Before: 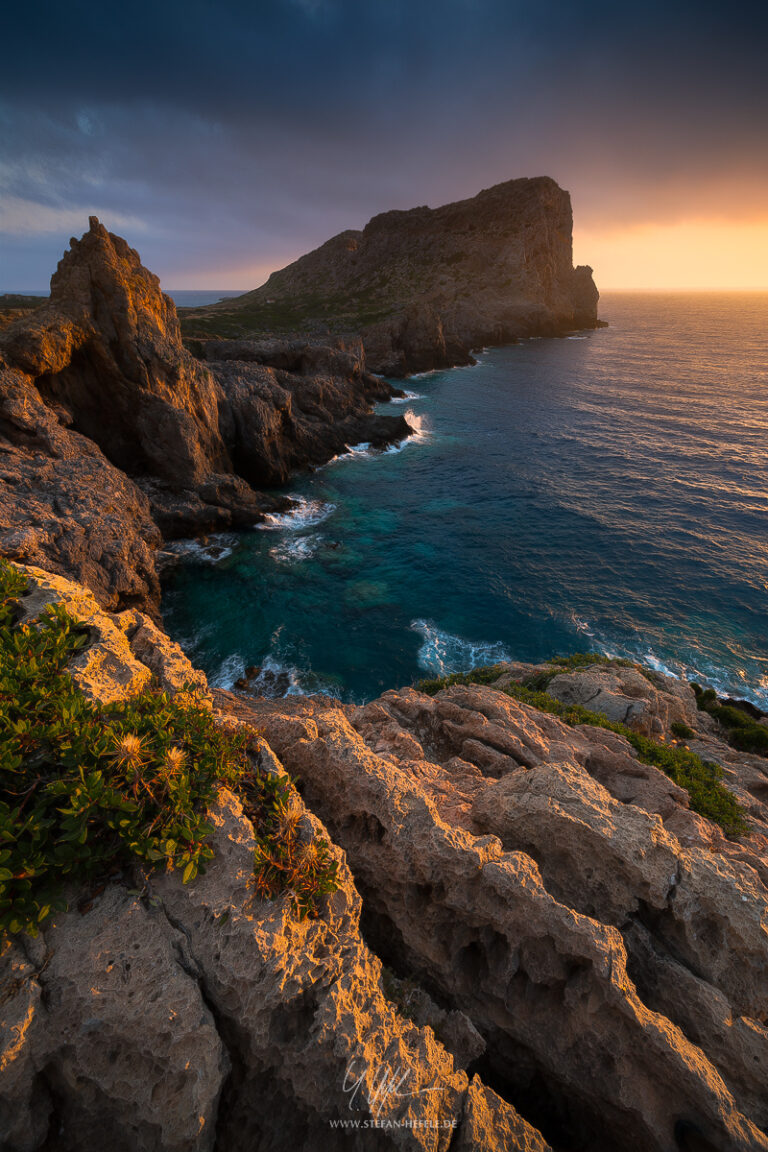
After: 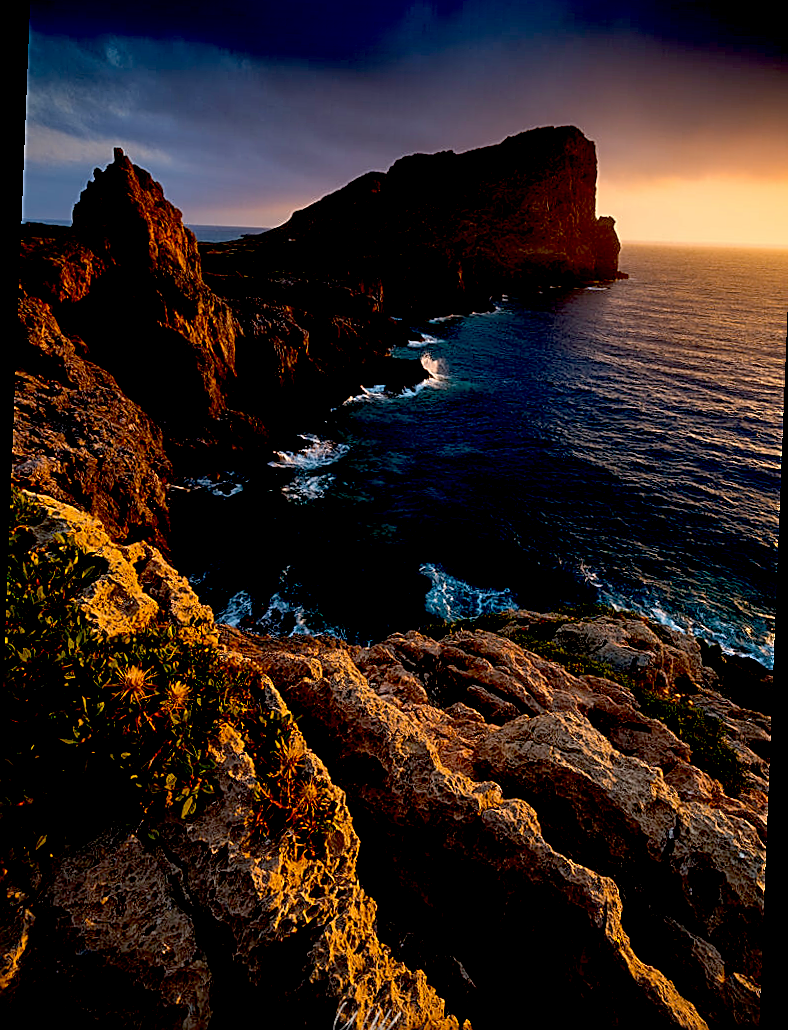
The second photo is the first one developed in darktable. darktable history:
crop: left 1.507%, top 6.147%, right 1.379%, bottom 6.637%
exposure: black level correction 0.056, compensate highlight preservation false
rotate and perspective: rotation 2.27°, automatic cropping off
sharpen: amount 0.75
